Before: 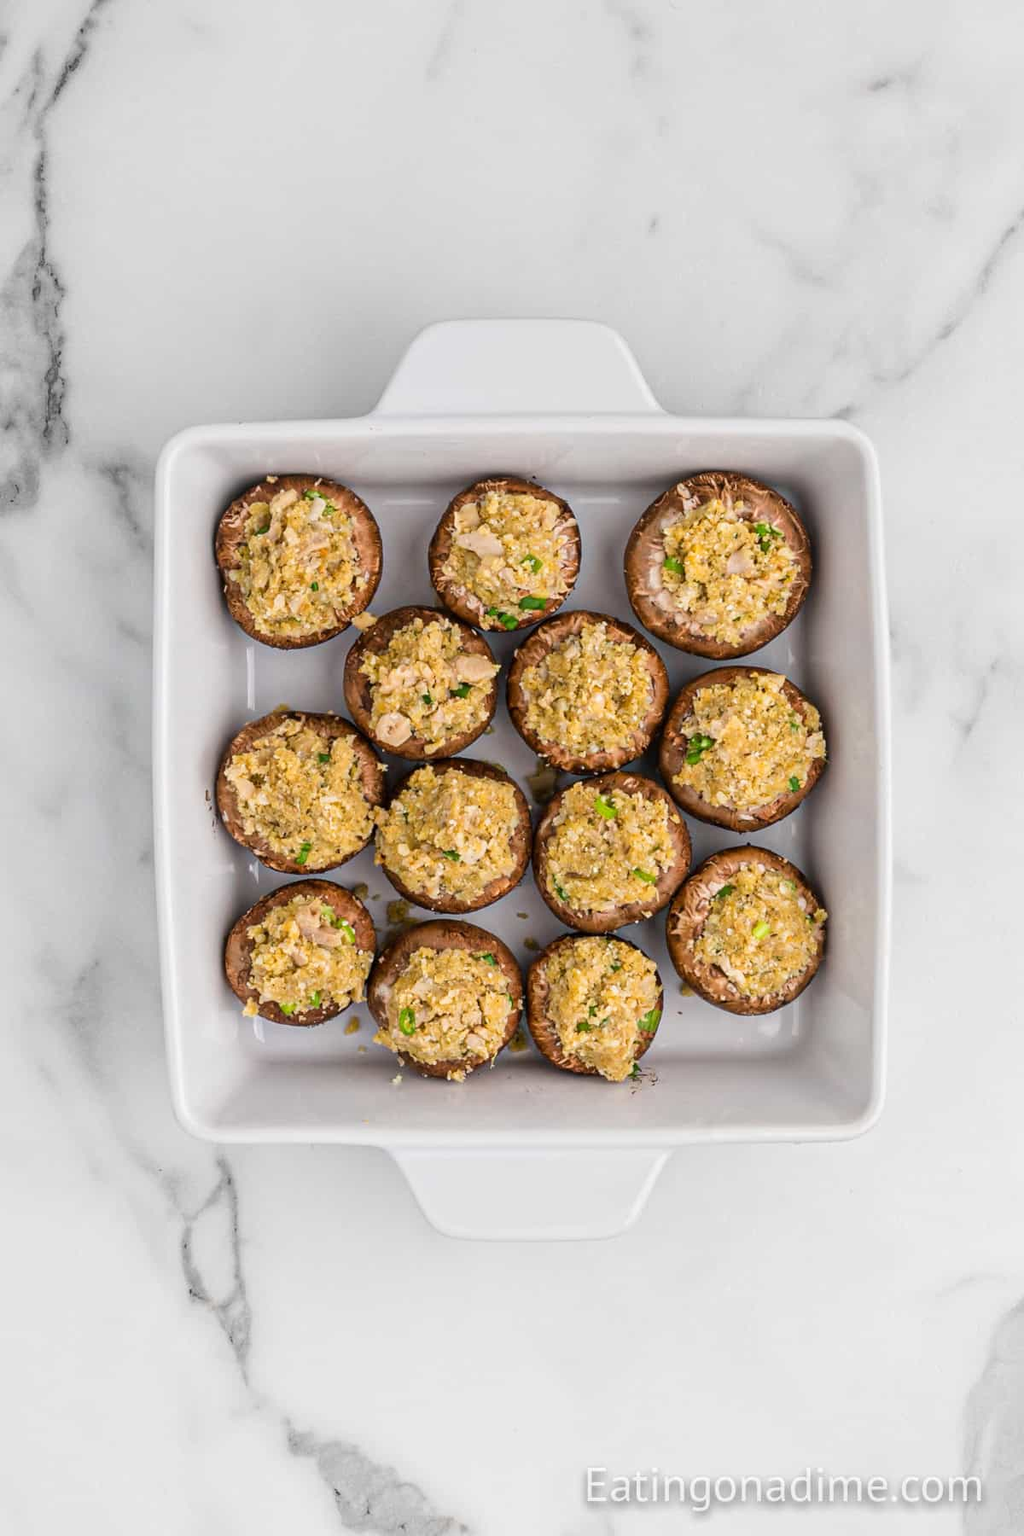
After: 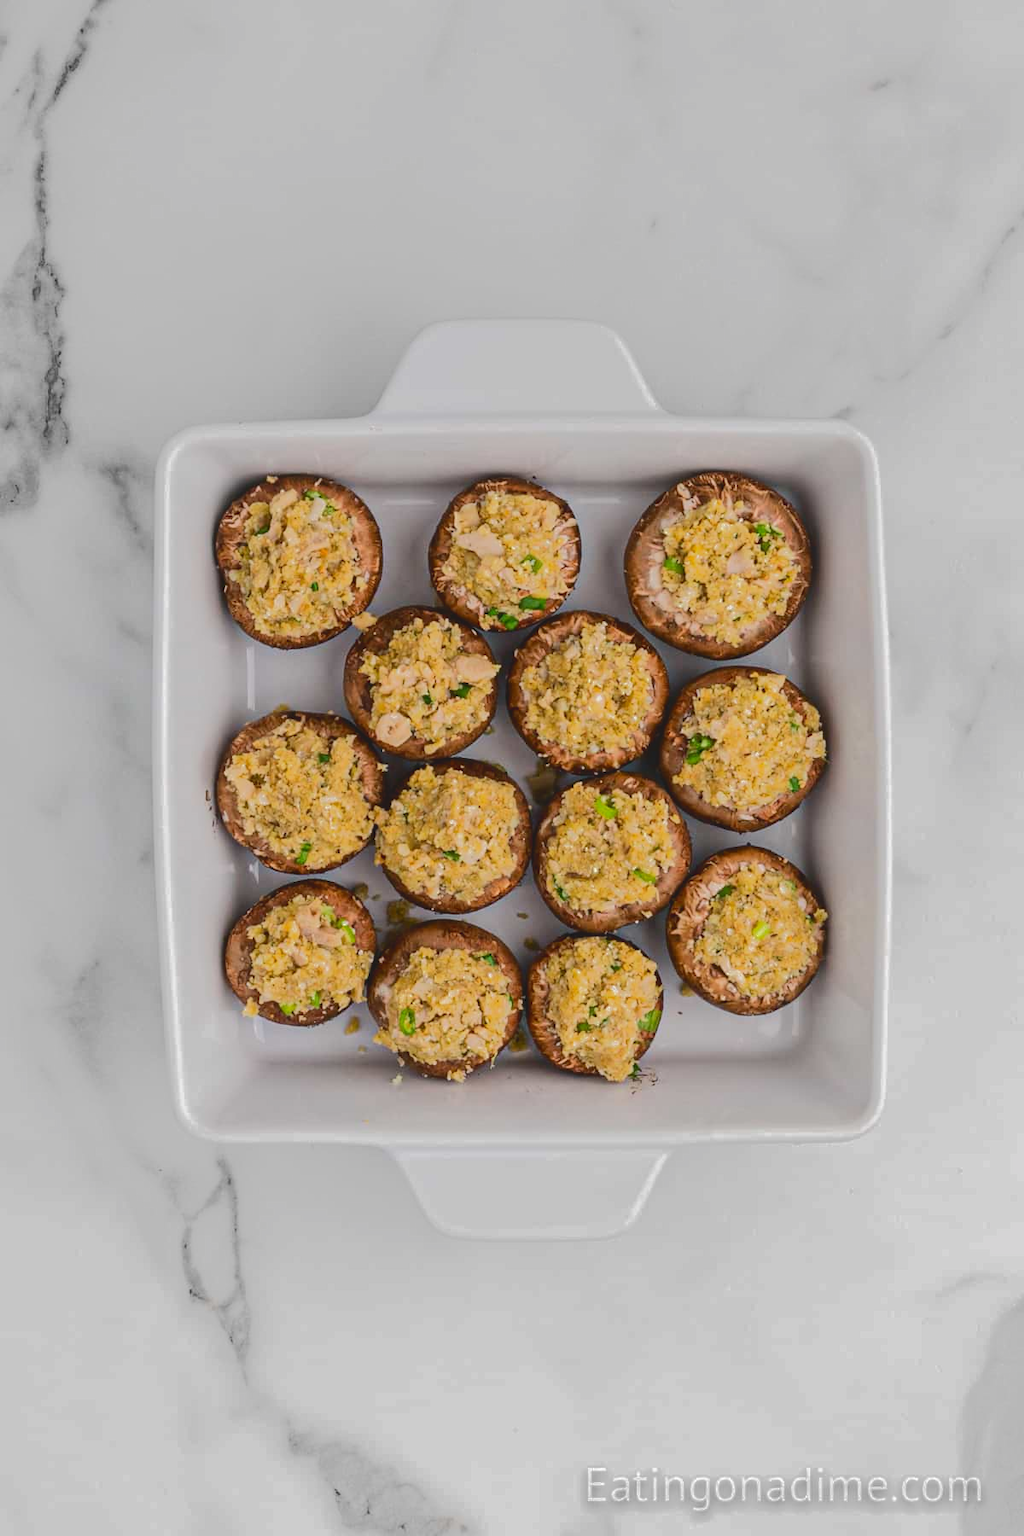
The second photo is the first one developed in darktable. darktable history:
tone curve: curves: ch0 [(0, 0) (0.003, 0.098) (0.011, 0.099) (0.025, 0.103) (0.044, 0.114) (0.069, 0.13) (0.1, 0.142) (0.136, 0.161) (0.177, 0.189) (0.224, 0.224) (0.277, 0.266) (0.335, 0.32) (0.399, 0.38) (0.468, 0.45) (0.543, 0.522) (0.623, 0.598) (0.709, 0.669) (0.801, 0.731) (0.898, 0.786) (1, 1)], color space Lab, independent channels
